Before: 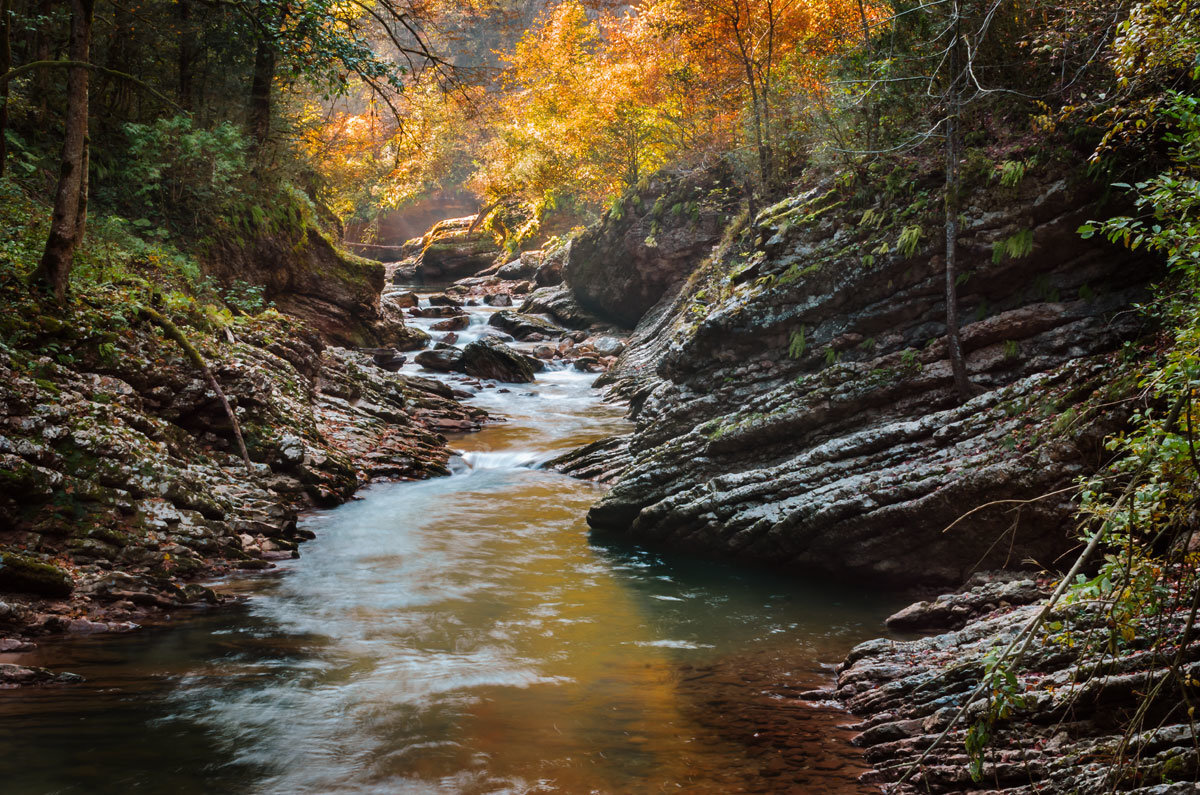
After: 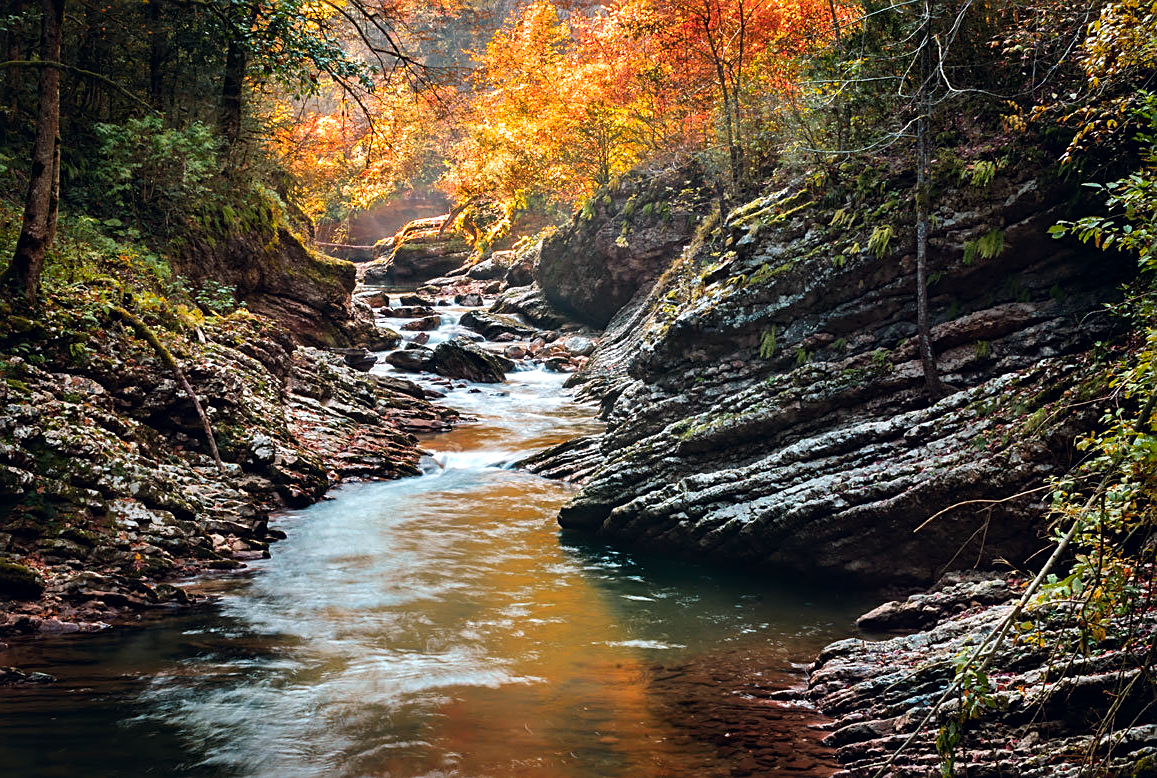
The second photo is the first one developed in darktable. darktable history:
sharpen: on, module defaults
tone equalizer: -8 EV -0.402 EV, -7 EV -0.362 EV, -6 EV -0.372 EV, -5 EV -0.207 EV, -3 EV 0.222 EV, -2 EV 0.338 EV, -1 EV 0.379 EV, +0 EV 0.434 EV
crop and rotate: left 2.489%, right 1.089%, bottom 2.135%
exposure: compensate highlight preservation false
color correction: highlights a* 0.211, highlights b* 2.64, shadows a* -1.29, shadows b* -4.3
color zones: curves: ch1 [(0.235, 0.558) (0.75, 0.5)]; ch2 [(0.25, 0.462) (0.749, 0.457)], mix 19.31%
local contrast: mode bilateral grid, contrast 27, coarseness 15, detail 116%, midtone range 0.2
